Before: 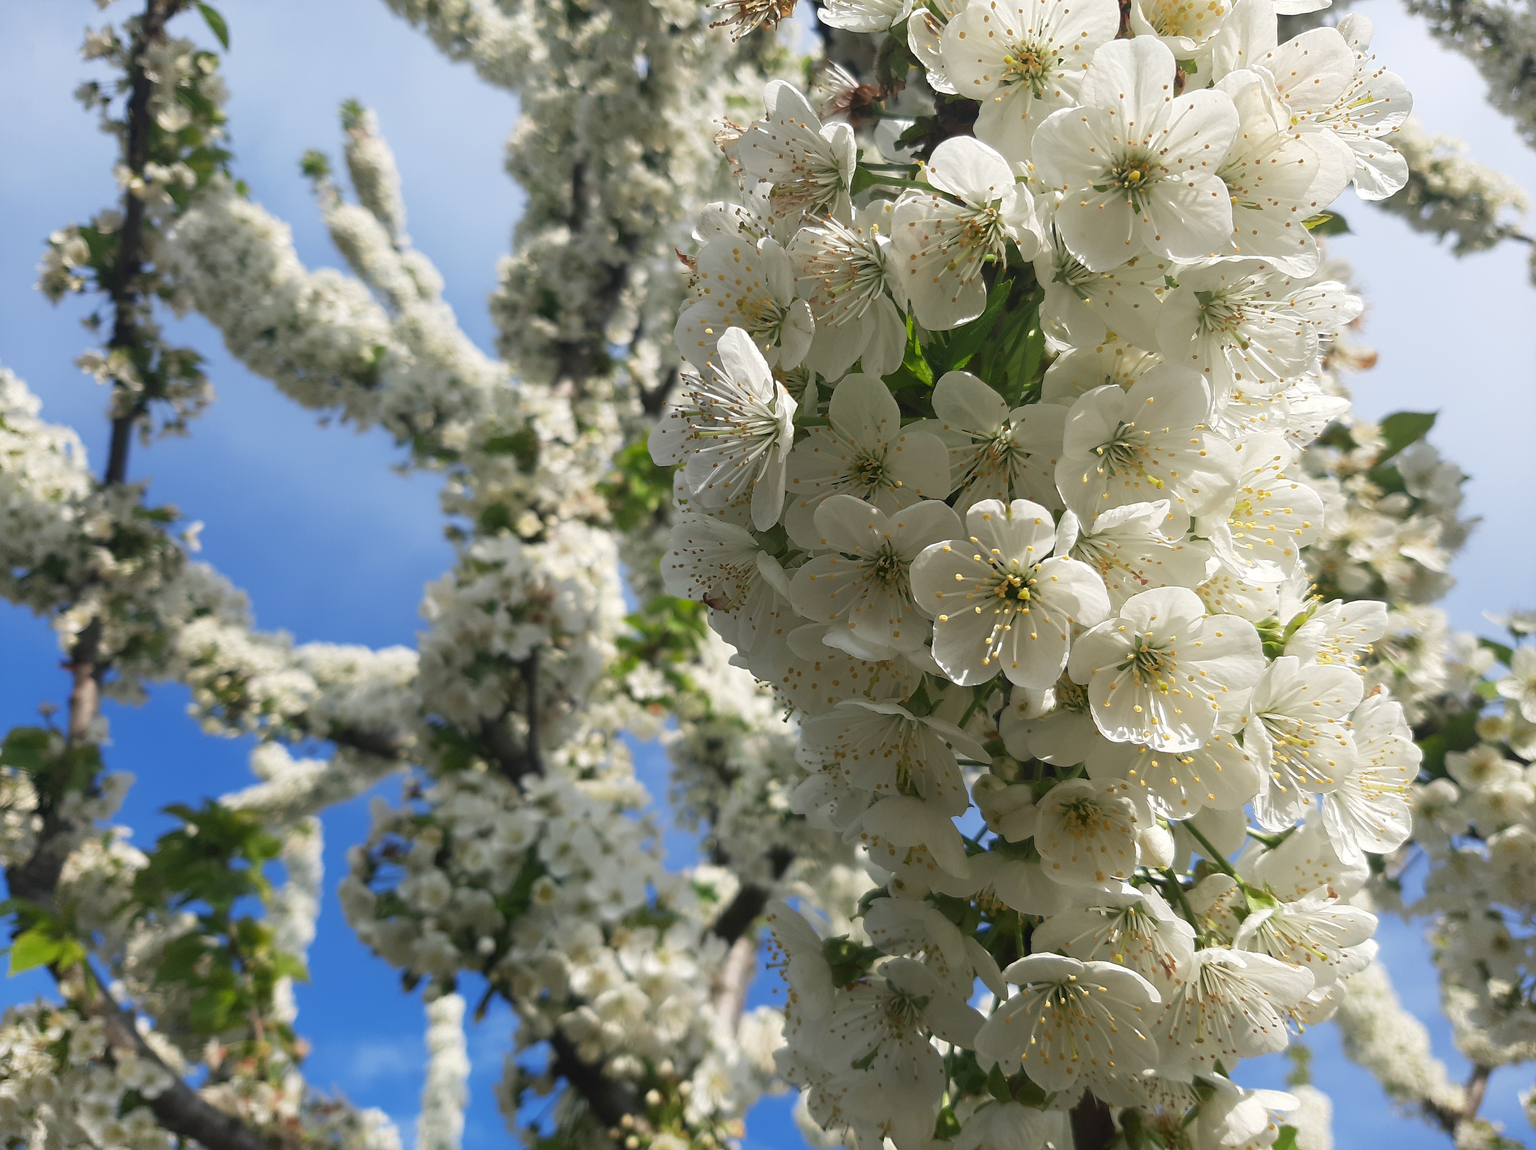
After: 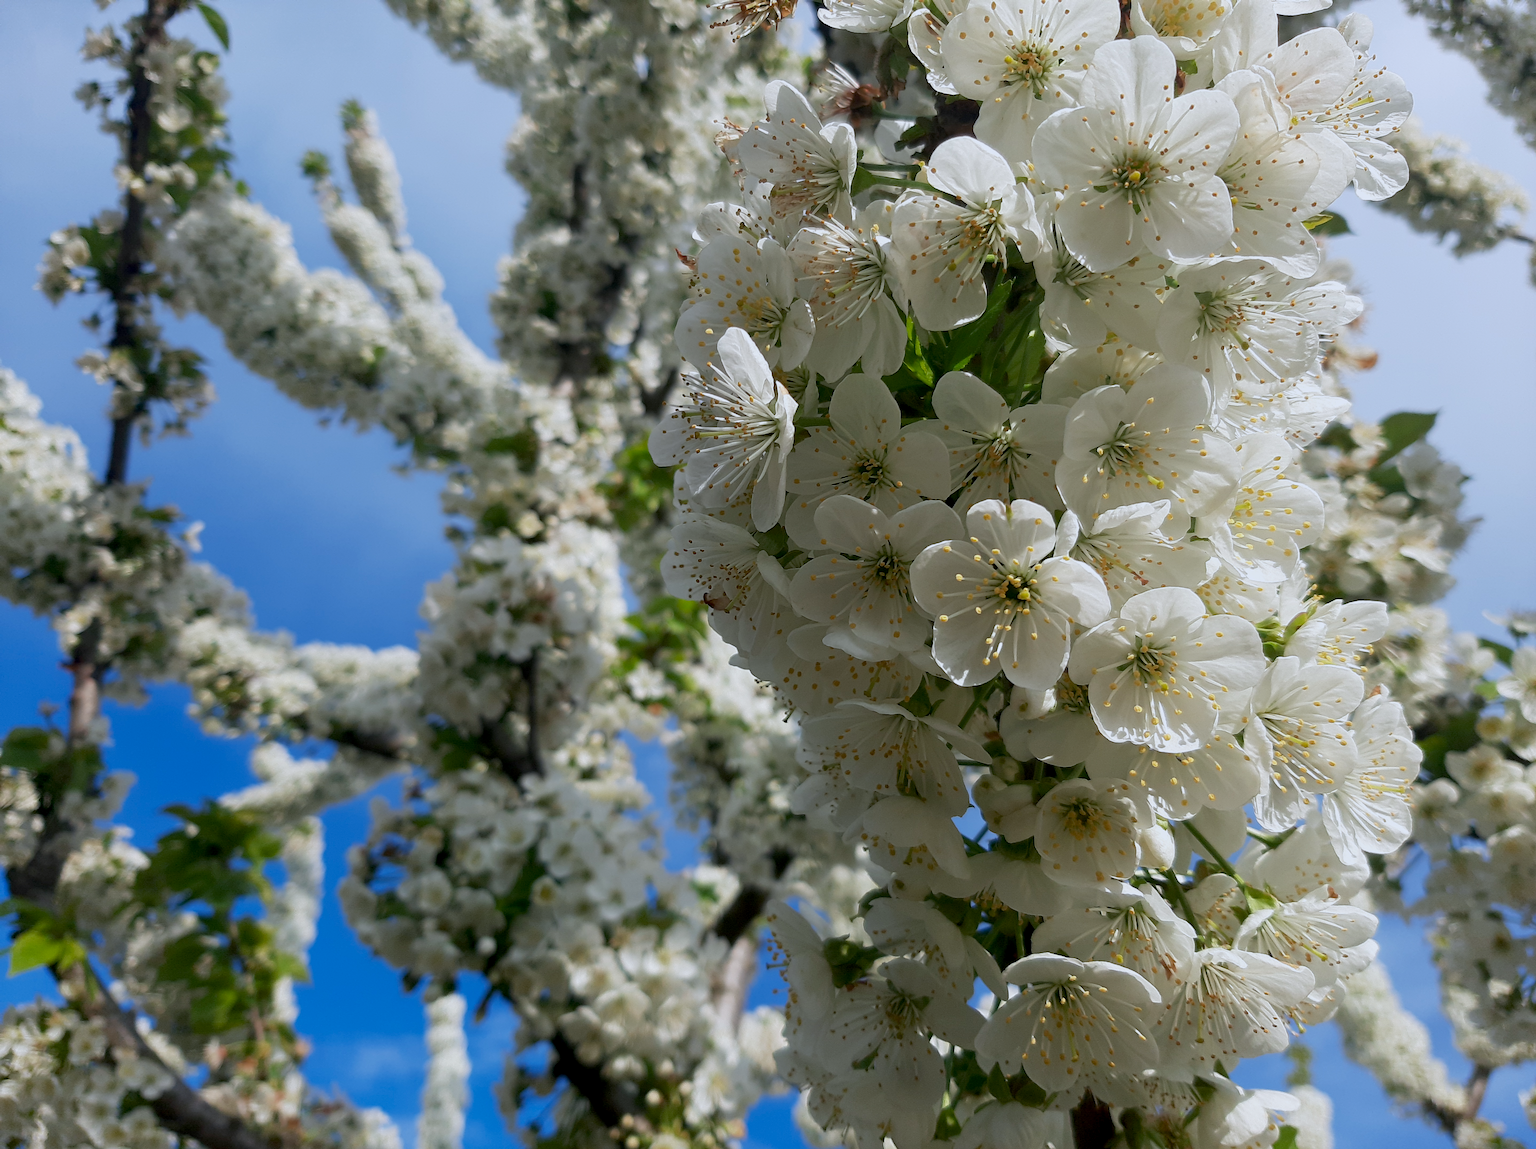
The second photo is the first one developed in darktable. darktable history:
color correction: highlights a* -0.843, highlights b* -9.49
shadows and highlights: radius 122.27, shadows 21.35, white point adjustment -9.66, highlights -13.17, soften with gaussian
exposure: black level correction 0.011, compensate exposure bias true, compensate highlight preservation false
